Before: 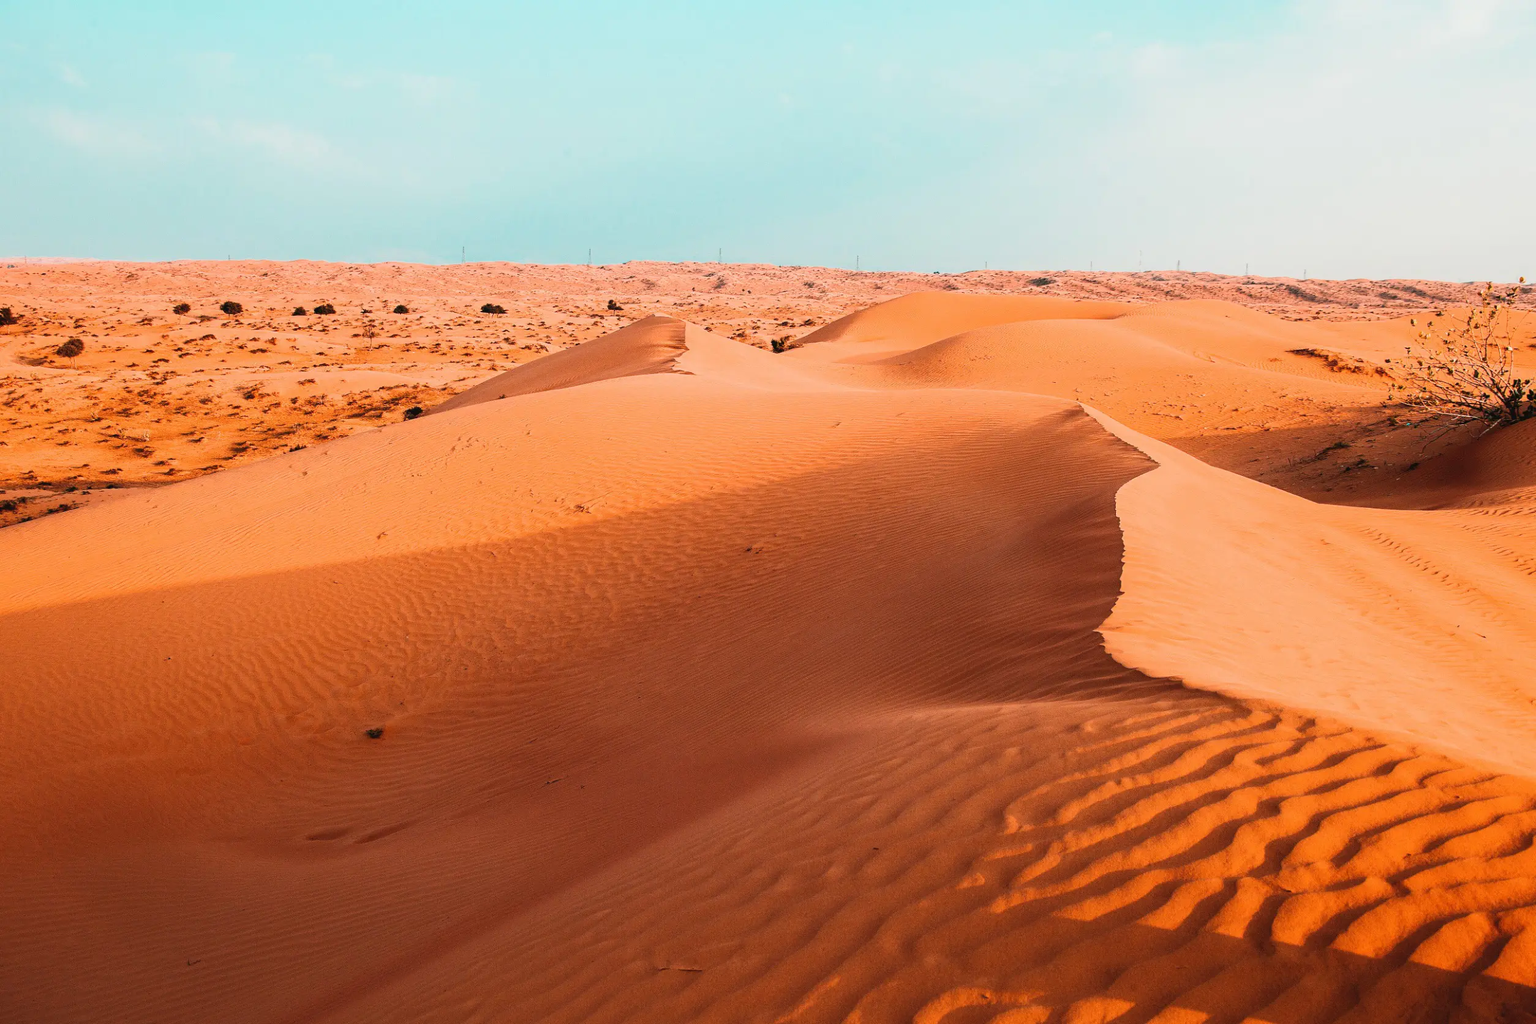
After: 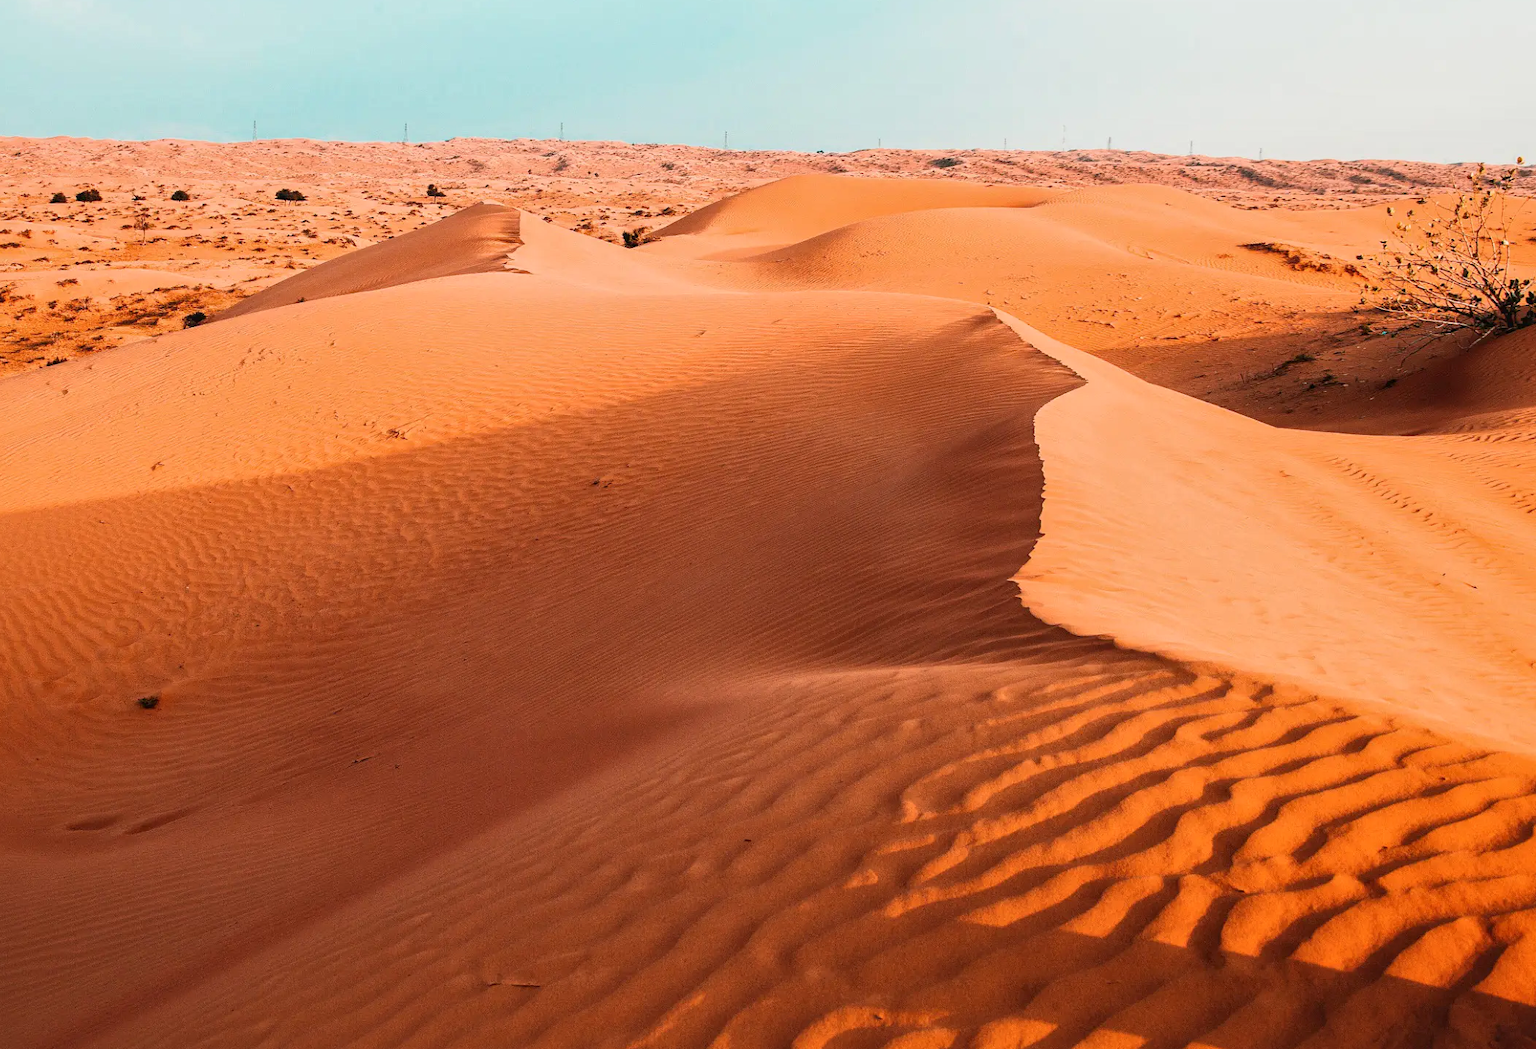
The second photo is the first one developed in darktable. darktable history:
crop: left 16.315%, top 14.246%
local contrast: mode bilateral grid, contrast 20, coarseness 50, detail 120%, midtone range 0.2
exposure: compensate highlight preservation false
